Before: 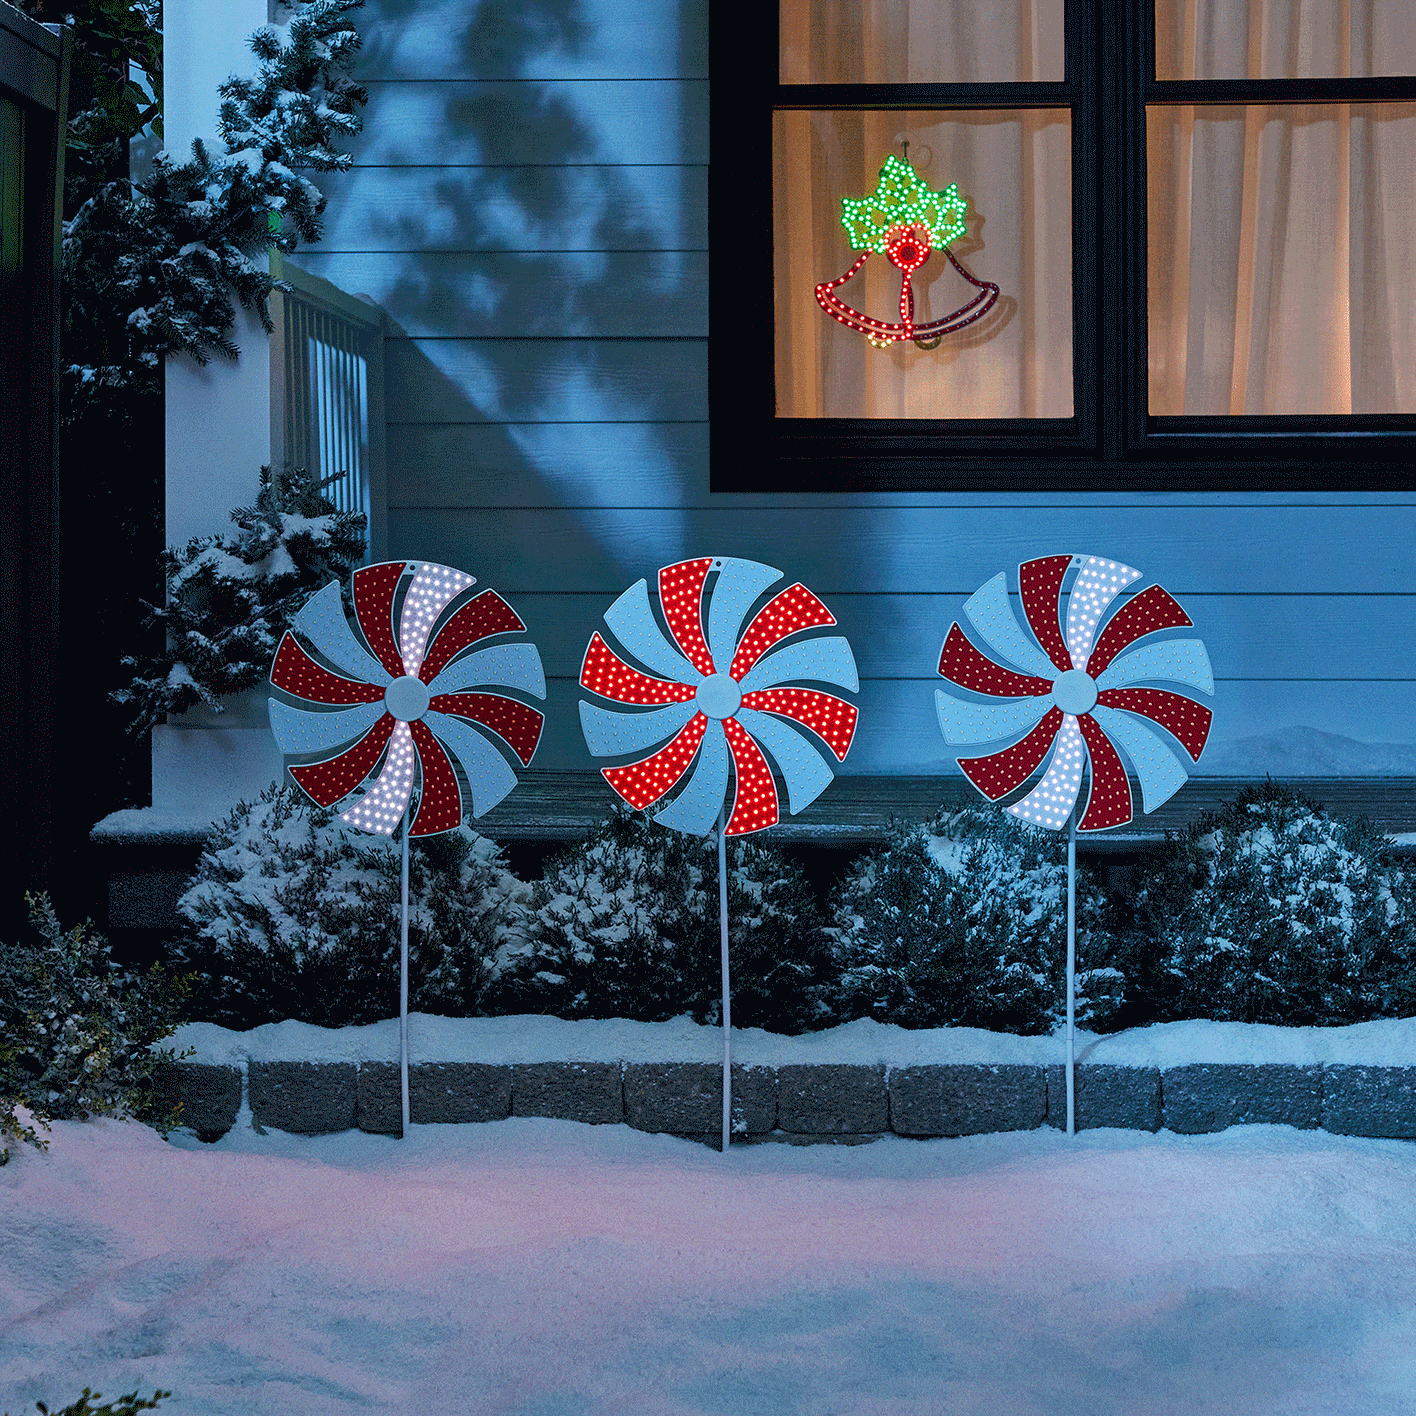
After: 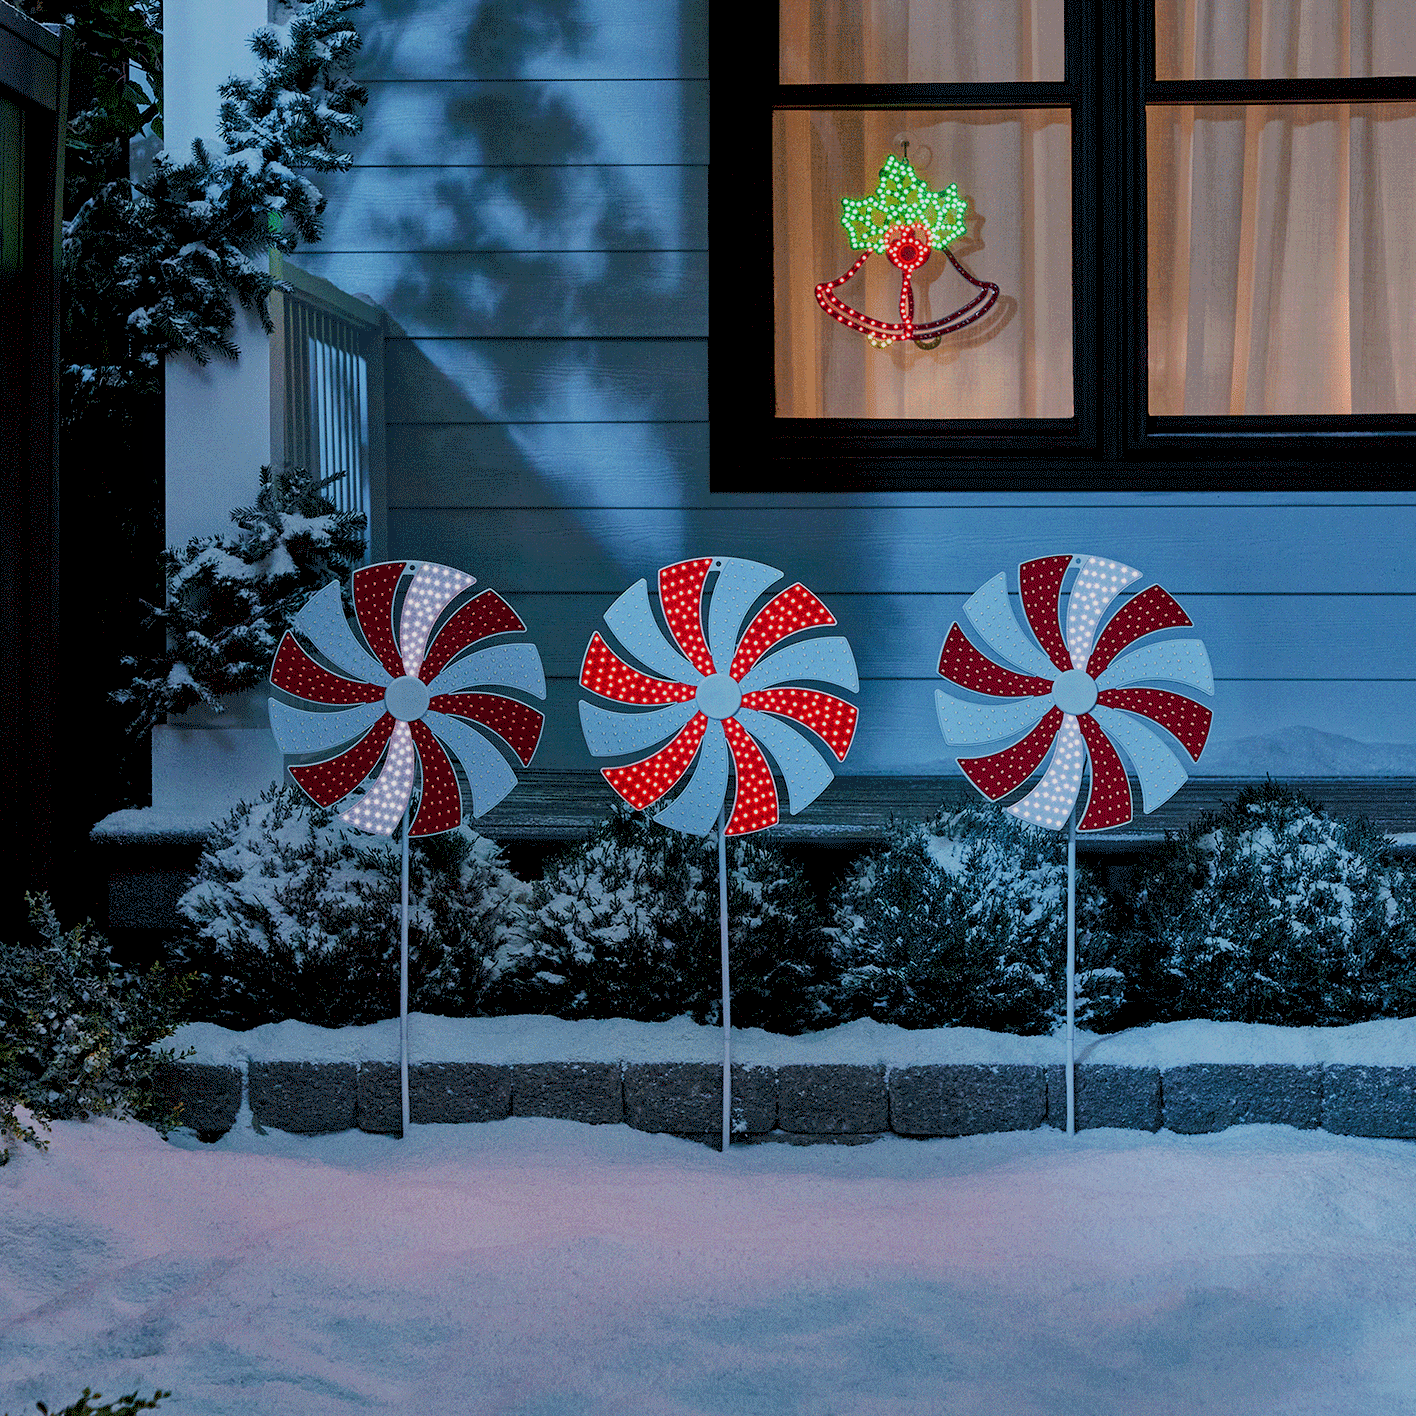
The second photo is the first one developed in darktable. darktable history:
filmic rgb: black relative exposure -8 EV, white relative exposure 4.02 EV, hardness 4.2, contrast 0.937
local contrast: highlights 101%, shadows 99%, detail 120%, midtone range 0.2
